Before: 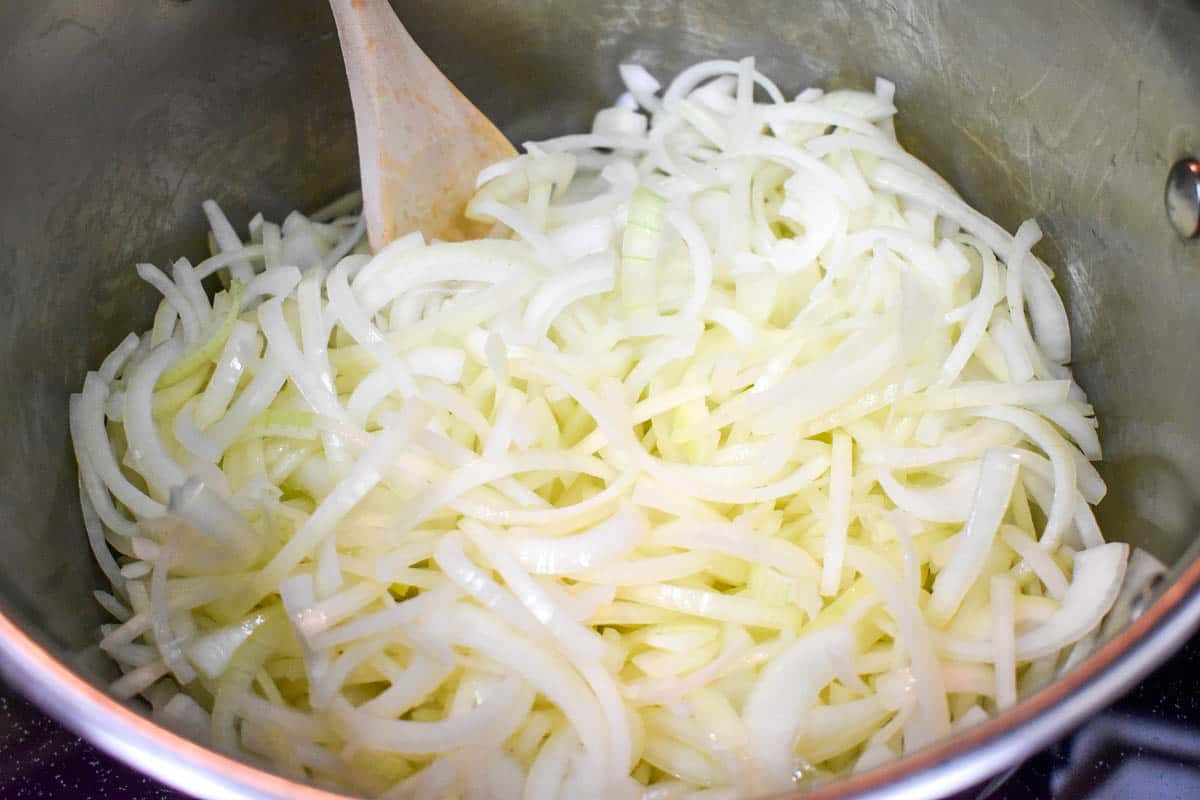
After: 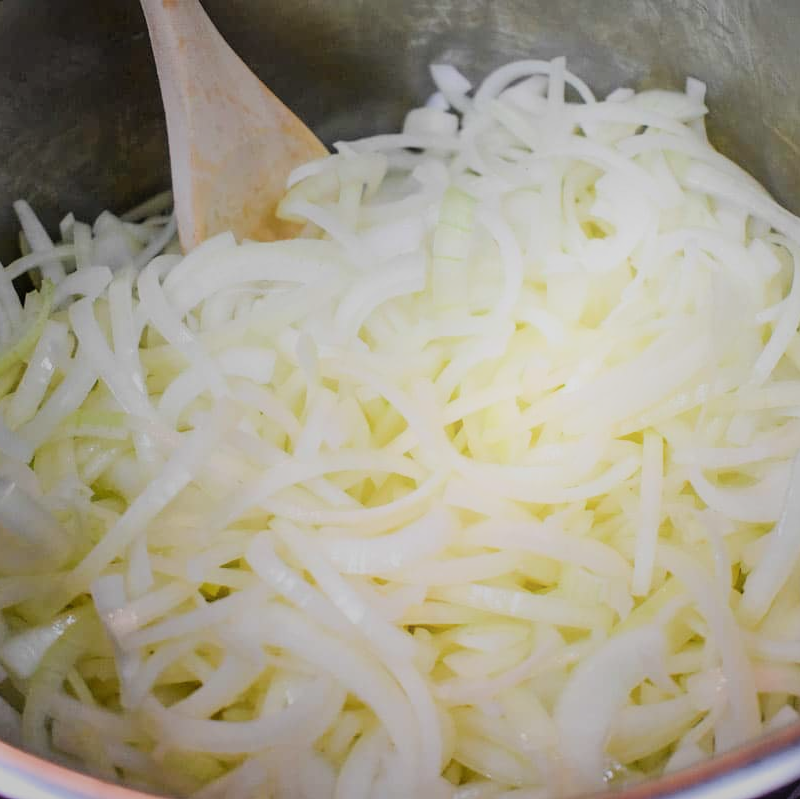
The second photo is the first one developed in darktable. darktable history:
exposure: exposure -0.462 EV, compensate highlight preservation false
bloom: on, module defaults
filmic rgb: black relative exposure -7.65 EV, white relative exposure 4.56 EV, hardness 3.61
crop and rotate: left 15.754%, right 17.579%
